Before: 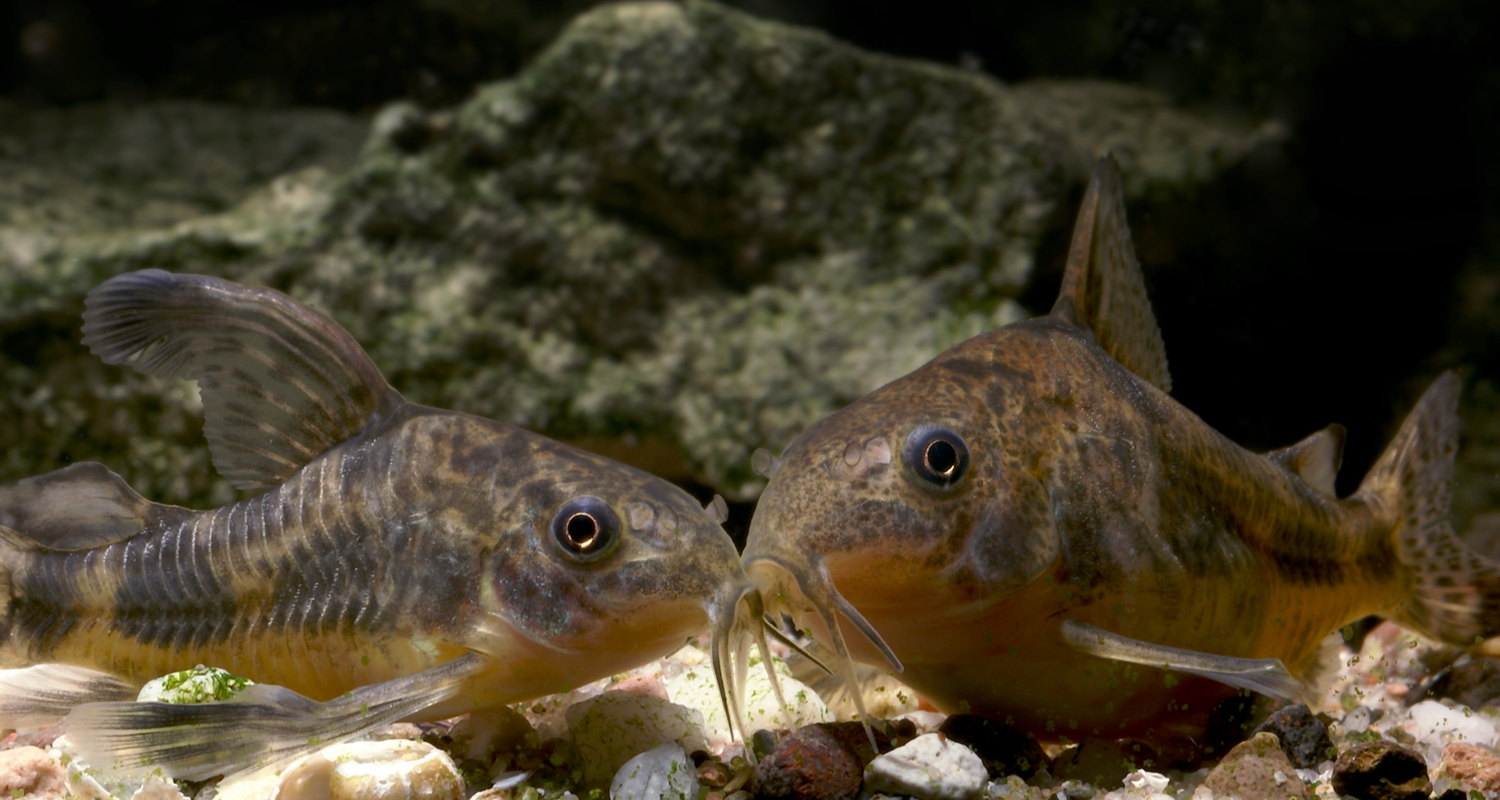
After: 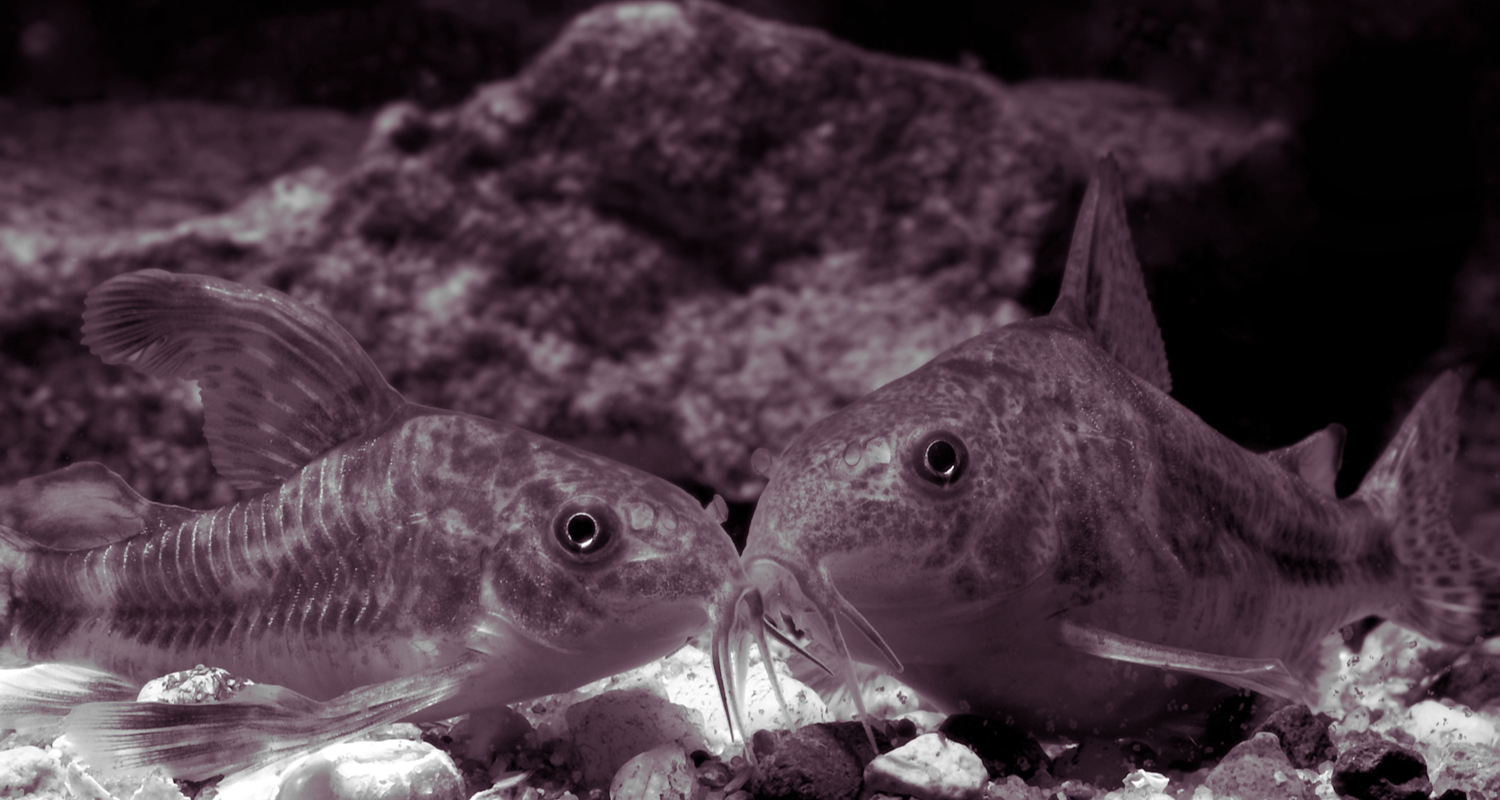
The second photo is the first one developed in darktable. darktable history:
split-toning: shadows › hue 316.8°, shadows › saturation 0.47, highlights › hue 201.6°, highlights › saturation 0, balance -41.97, compress 28.01%
levels: levels [0, 0.492, 0.984]
monochrome: on, module defaults
